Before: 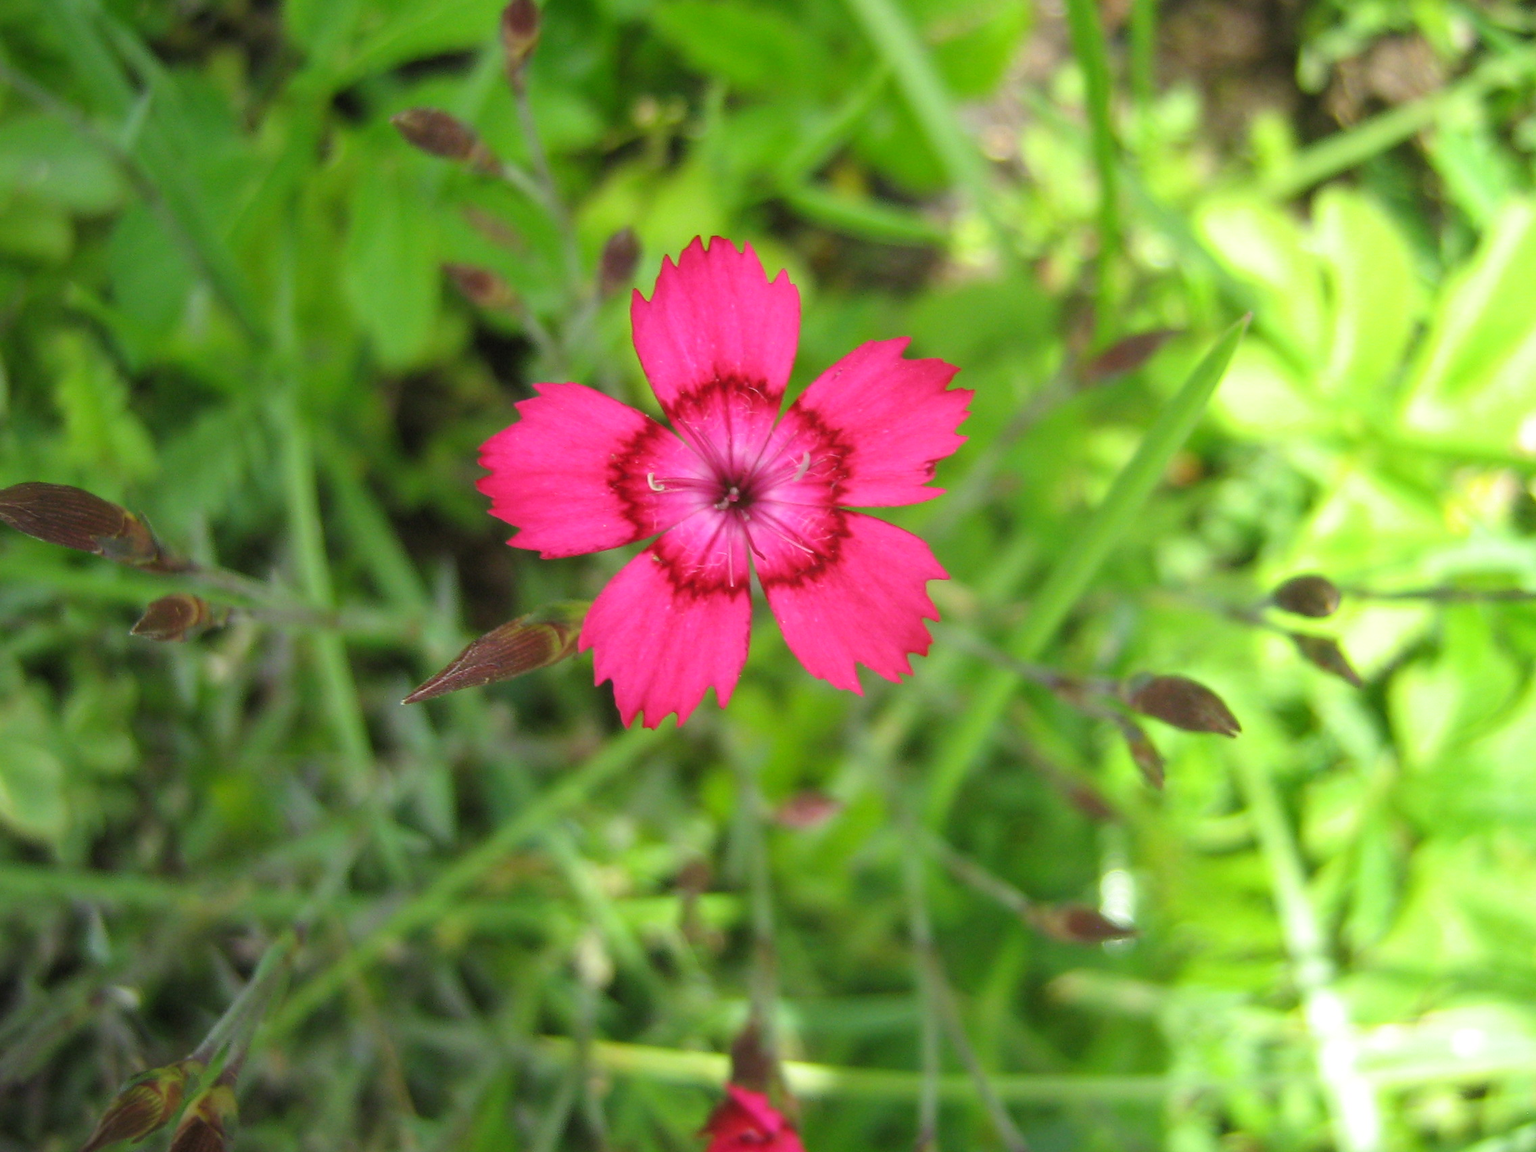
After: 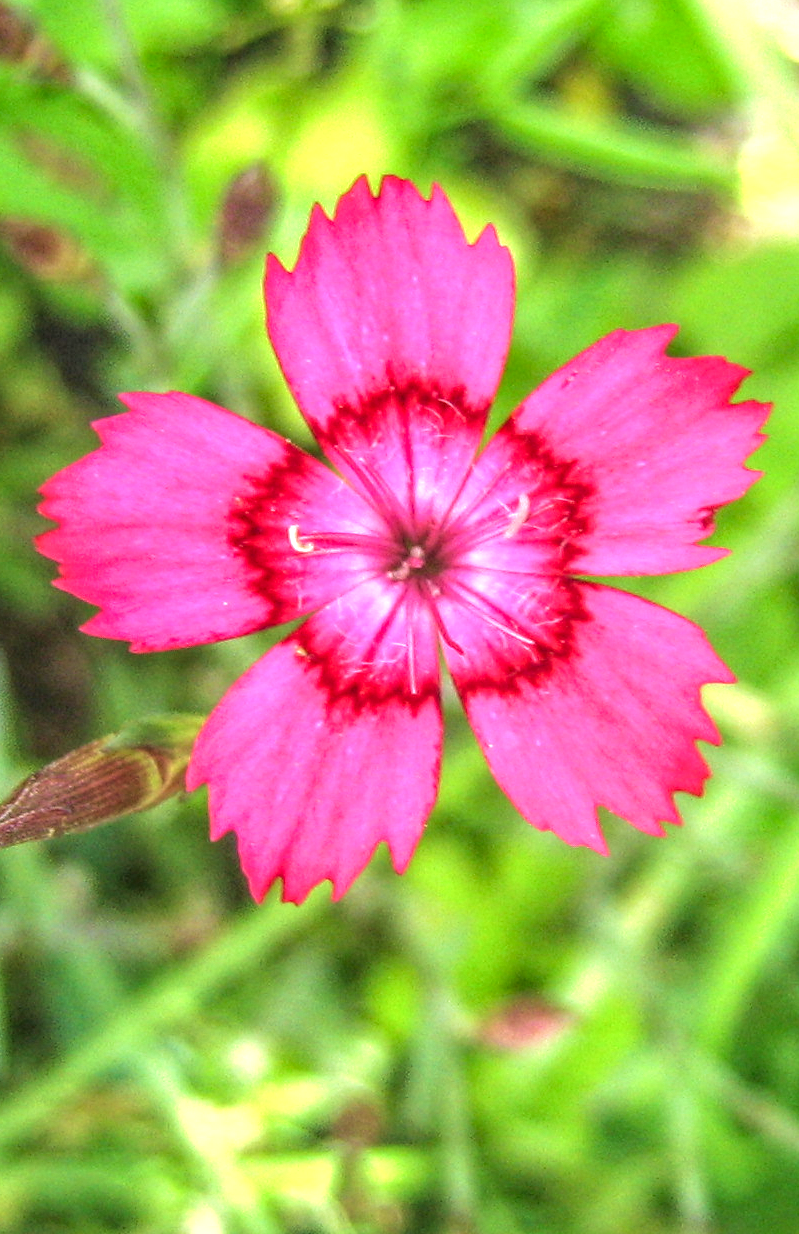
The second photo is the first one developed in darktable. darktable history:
crop and rotate: left 29.476%, top 10.214%, right 35.32%, bottom 17.333%
velvia: on, module defaults
exposure: exposure 1 EV, compensate highlight preservation false
local contrast: highlights 0%, shadows 0%, detail 200%, midtone range 0.25
